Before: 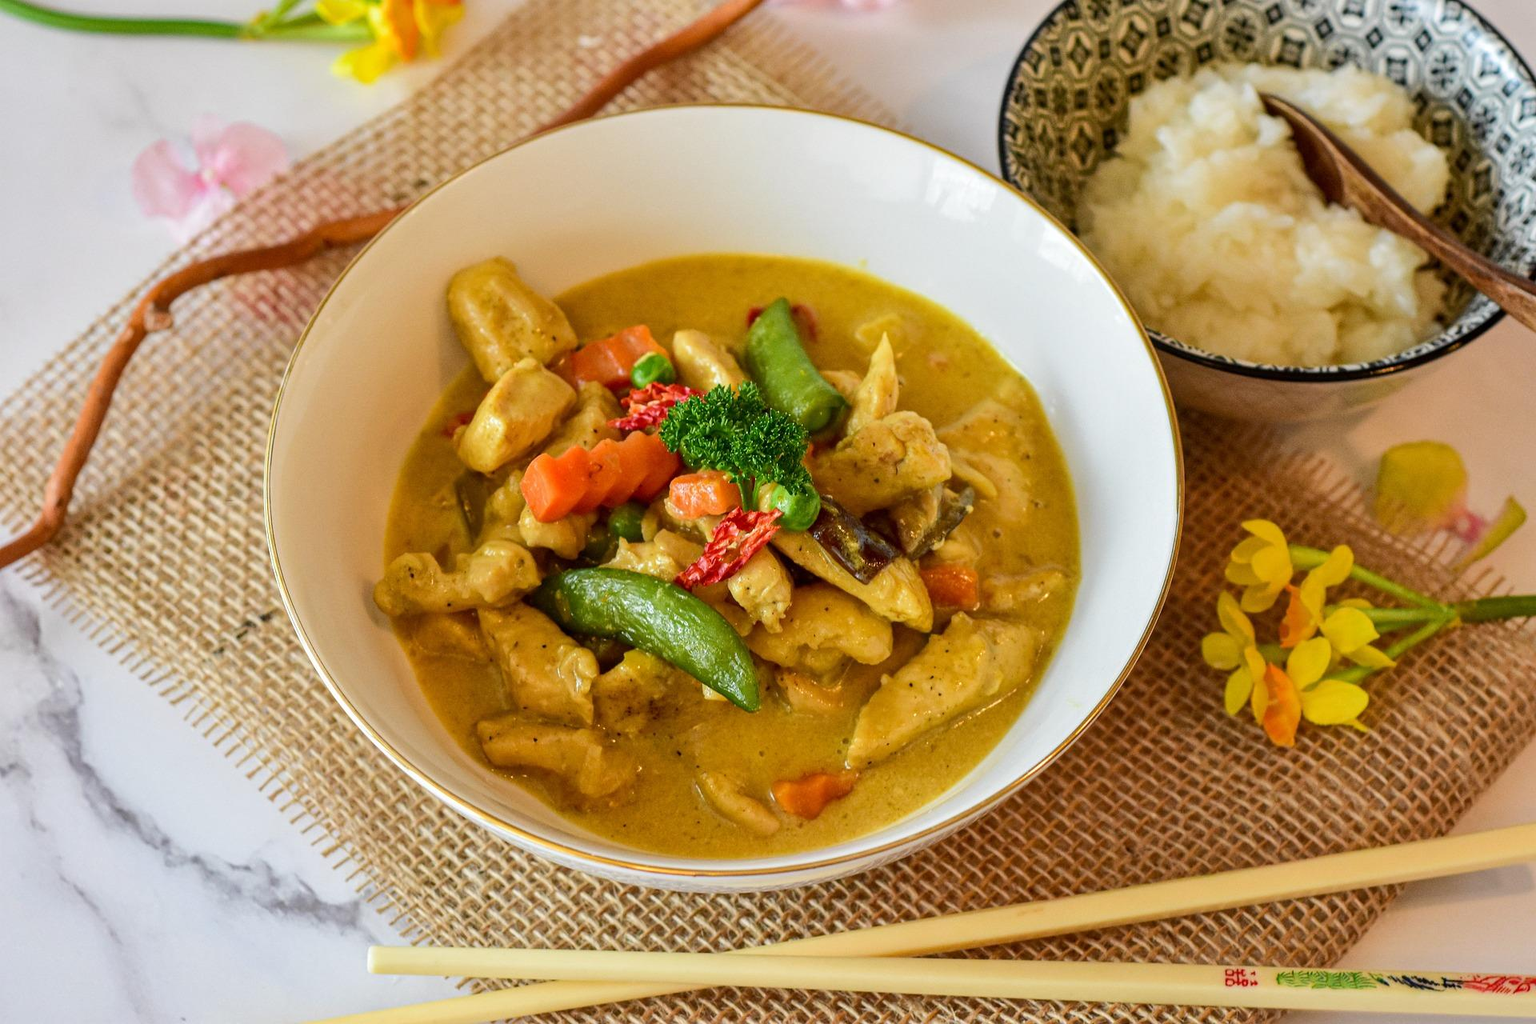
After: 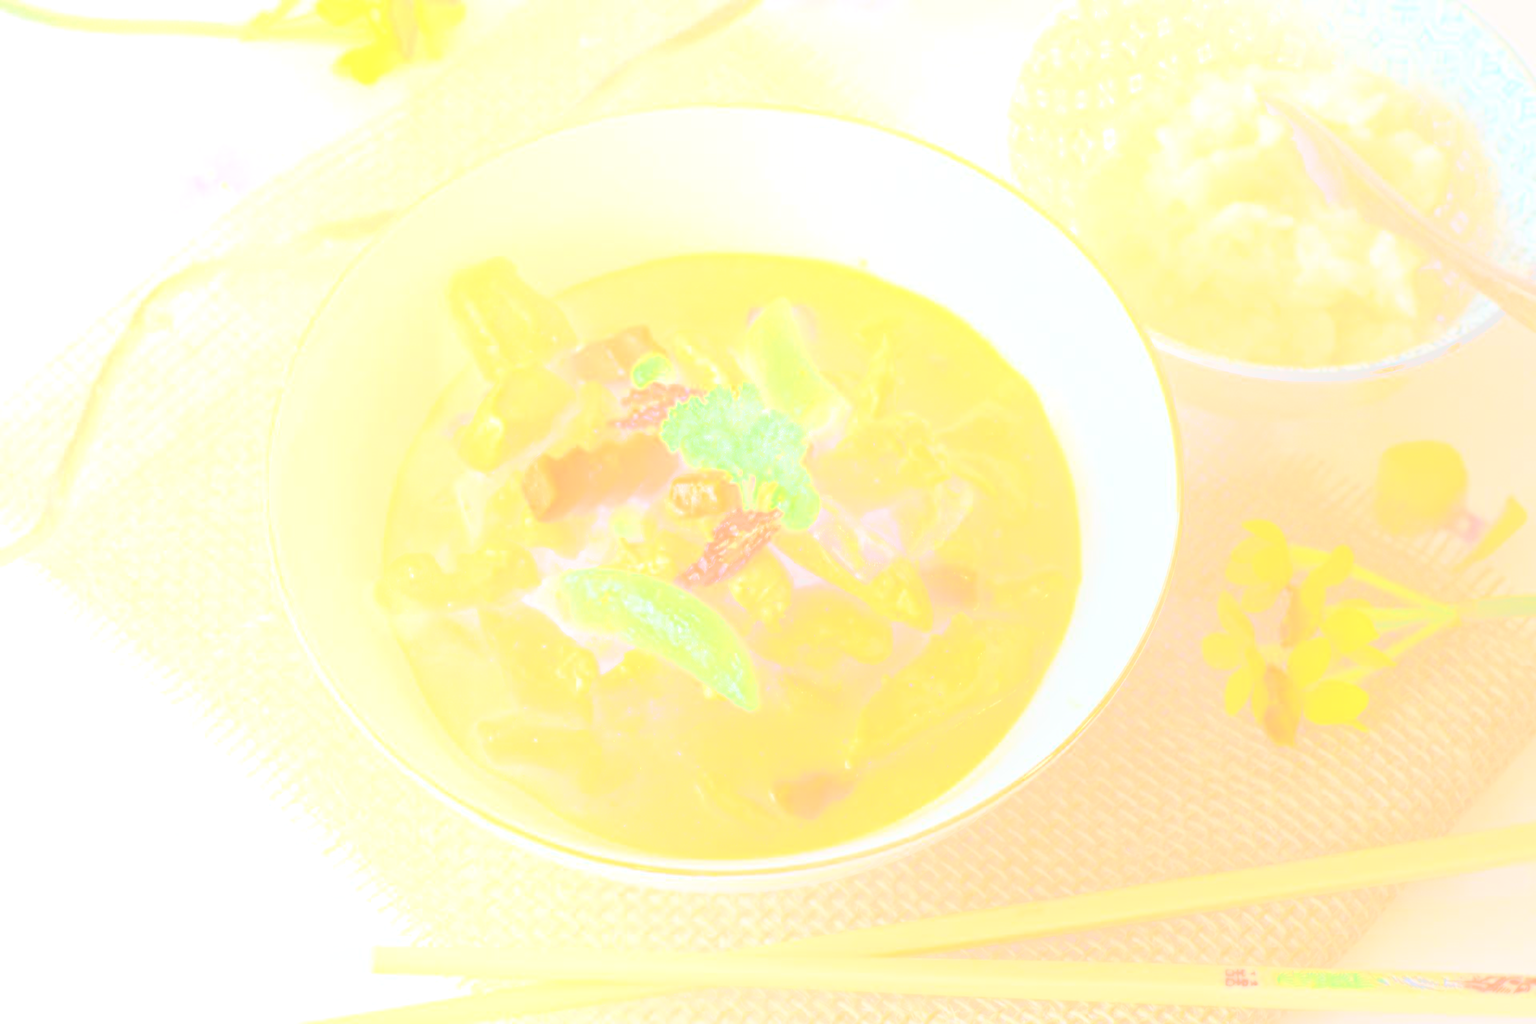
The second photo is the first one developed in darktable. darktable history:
bloom: size 70%, threshold 25%, strength 70%
shadows and highlights: shadows 0, highlights 40
